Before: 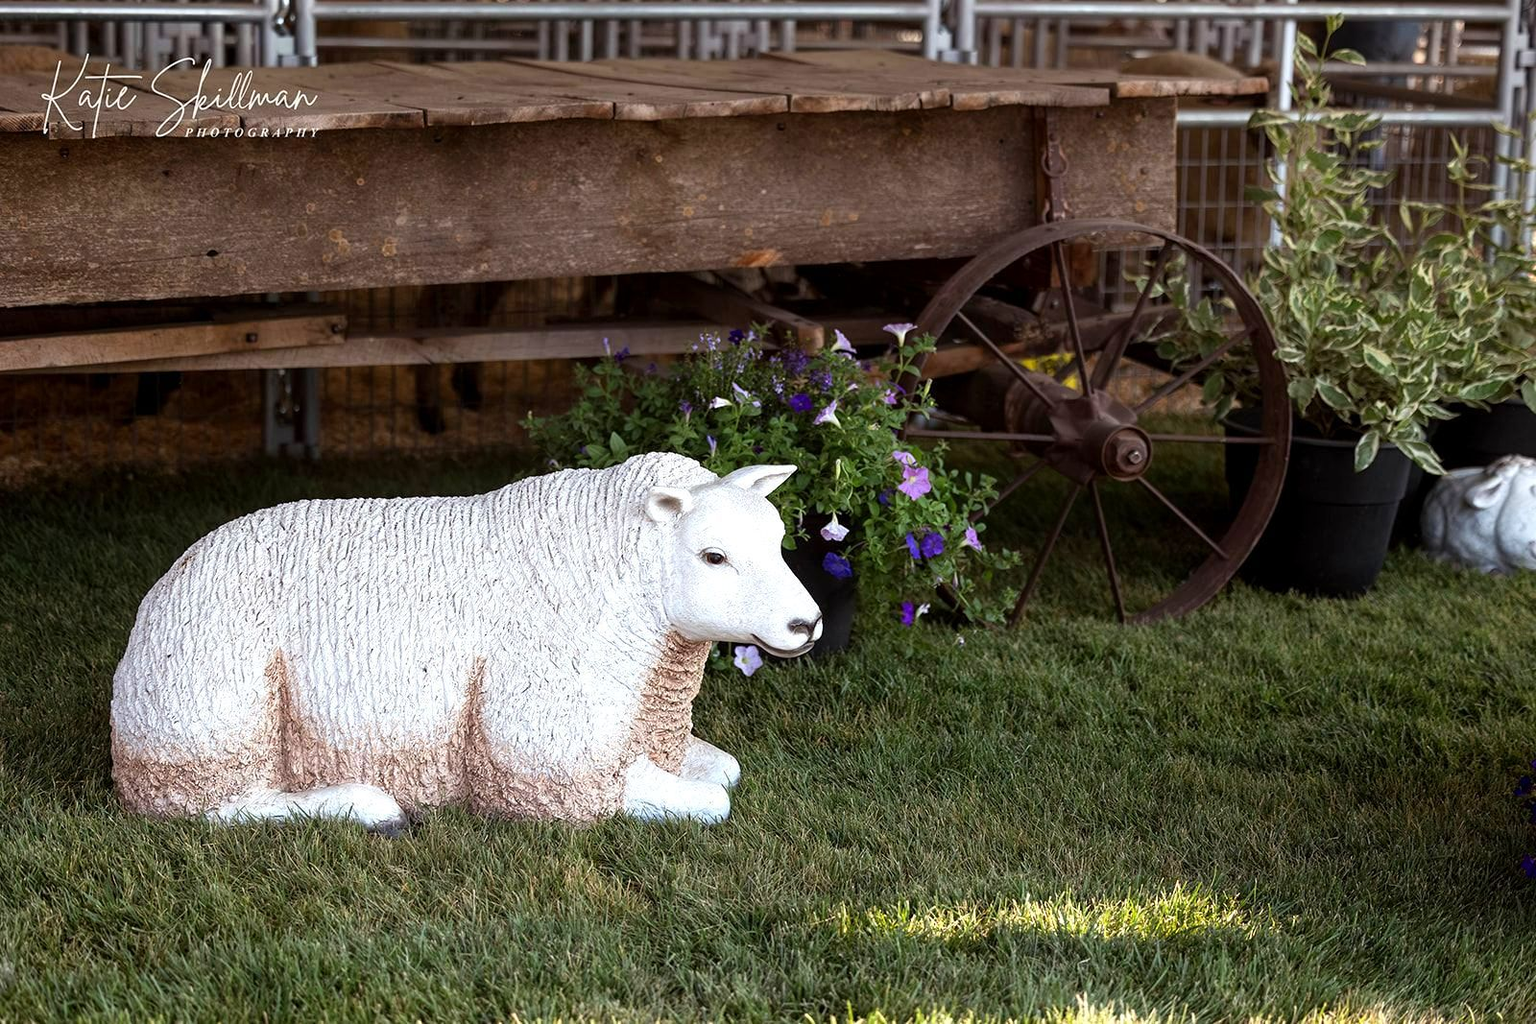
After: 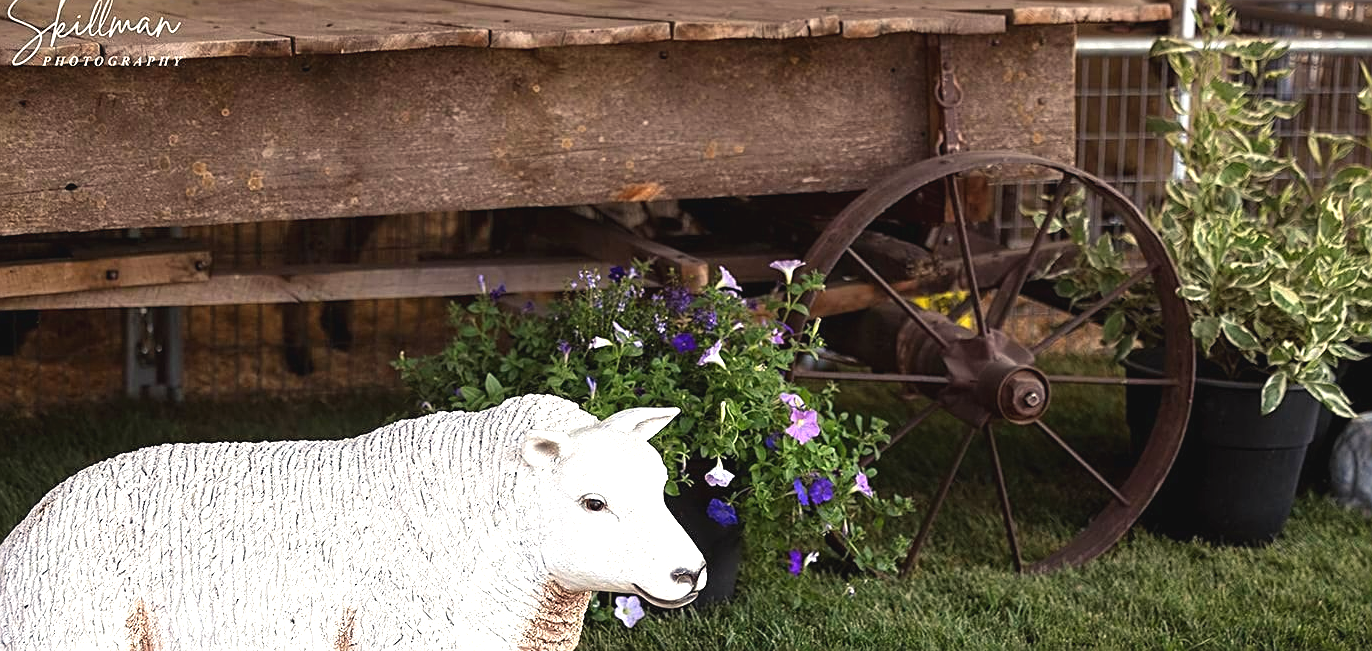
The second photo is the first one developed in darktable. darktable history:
crop and rotate: left 9.376%, top 7.24%, right 4.813%, bottom 31.689%
sharpen: on, module defaults
exposure: exposure 0.554 EV, compensate highlight preservation false
color balance rgb: highlights gain › chroma 3.038%, highlights gain › hue 76.11°, global offset › luminance 0.478%, perceptual saturation grading › global saturation 0.225%
